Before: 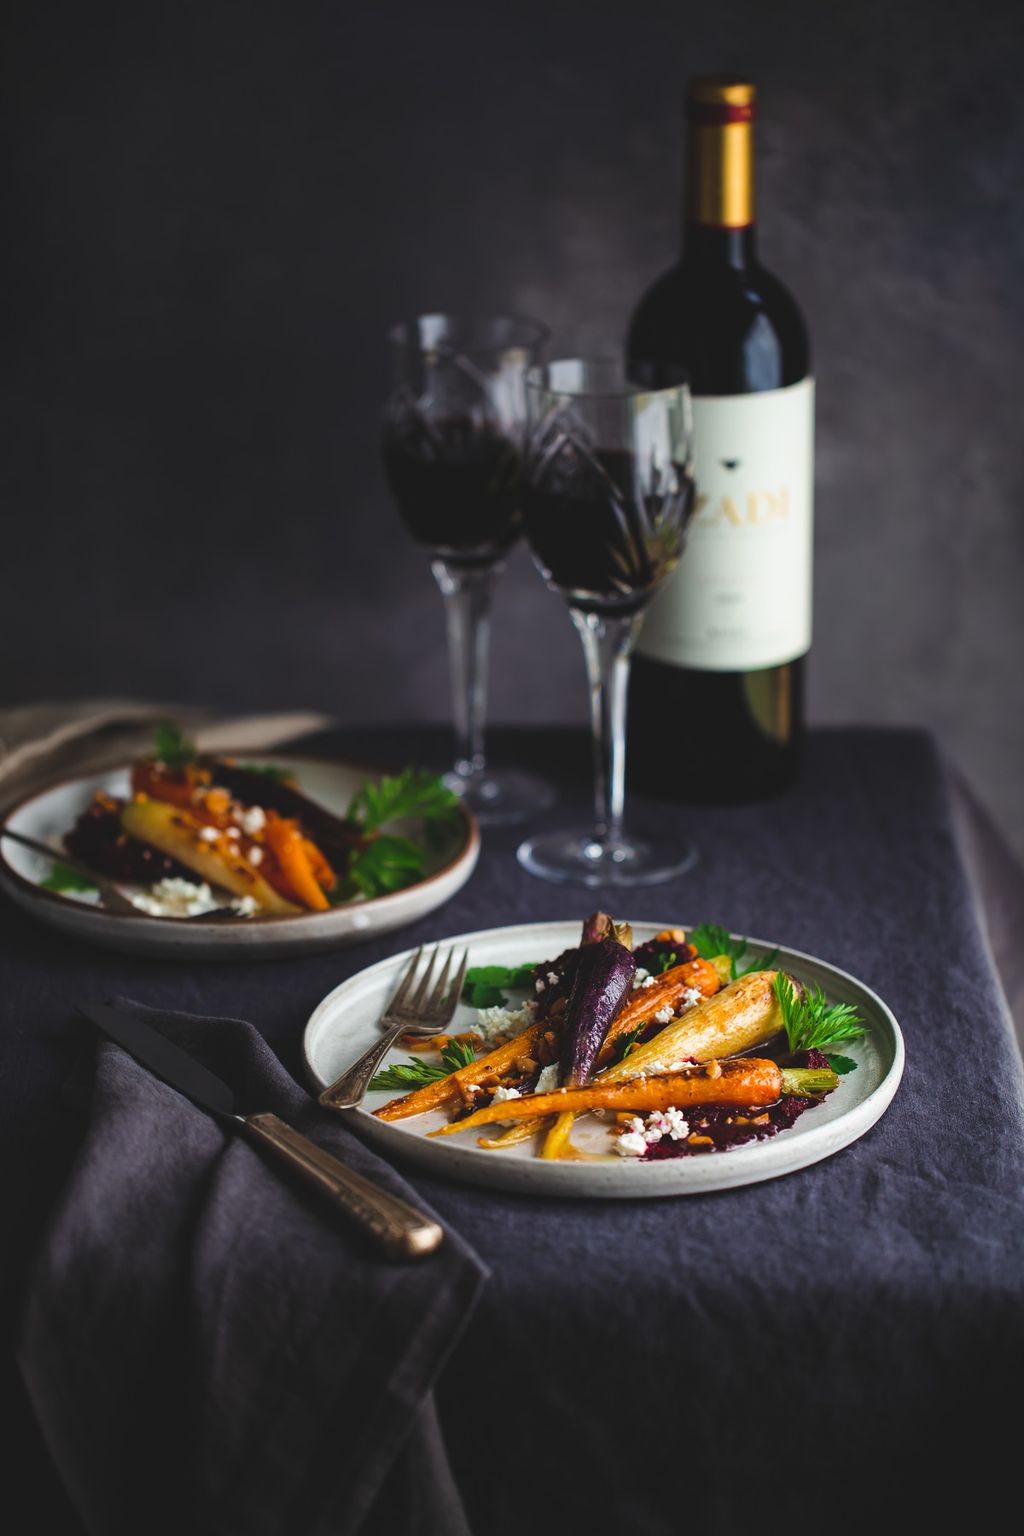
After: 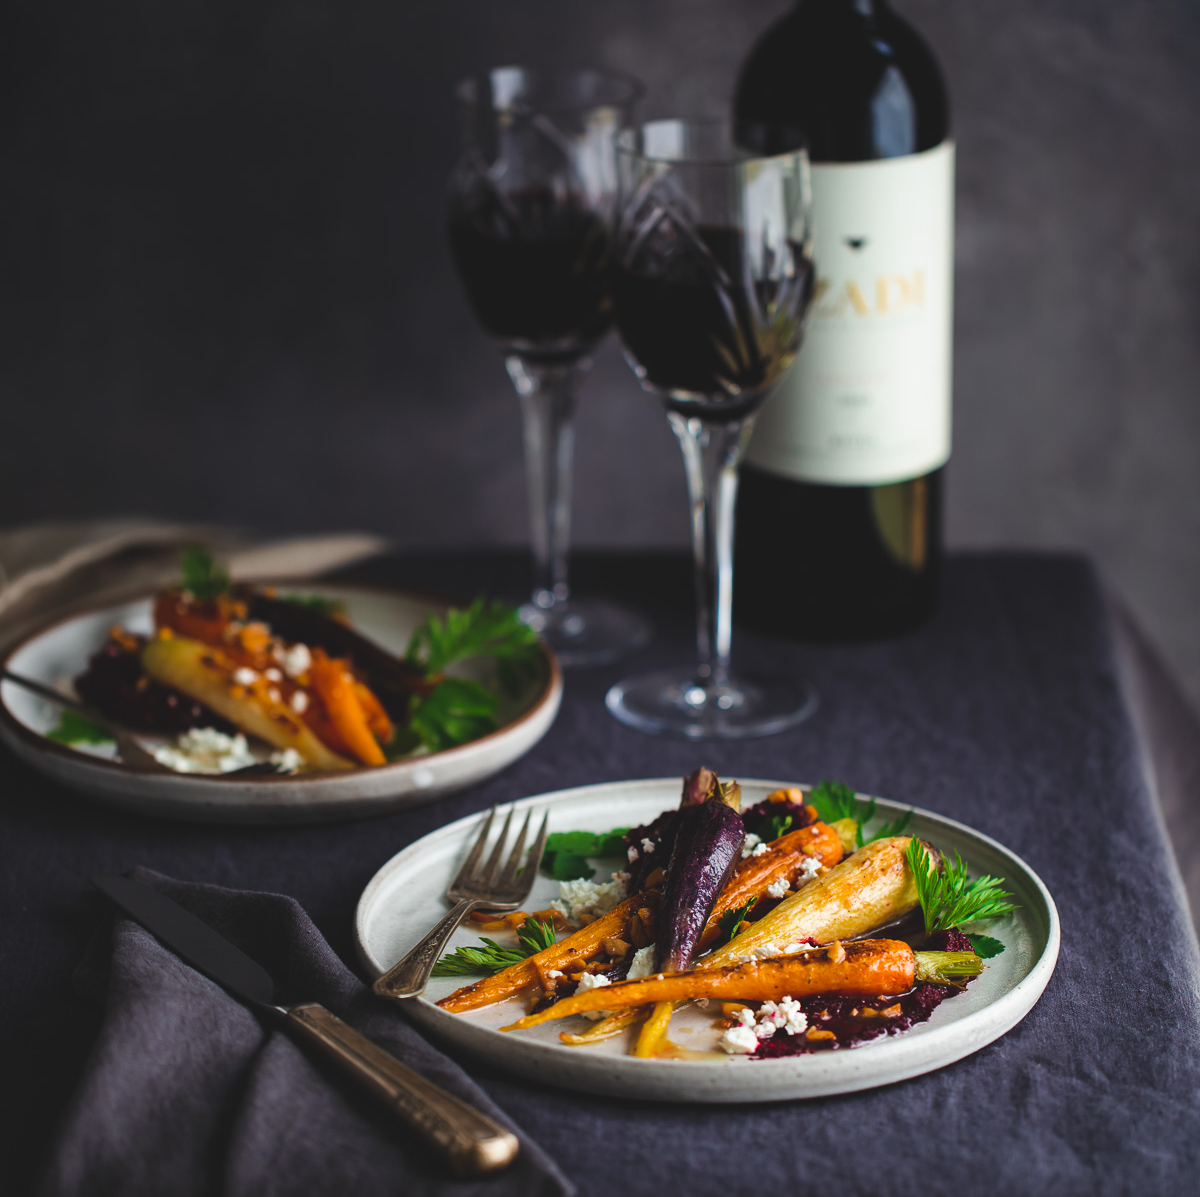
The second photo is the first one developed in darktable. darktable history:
crop: top 16.729%, bottom 16.77%
